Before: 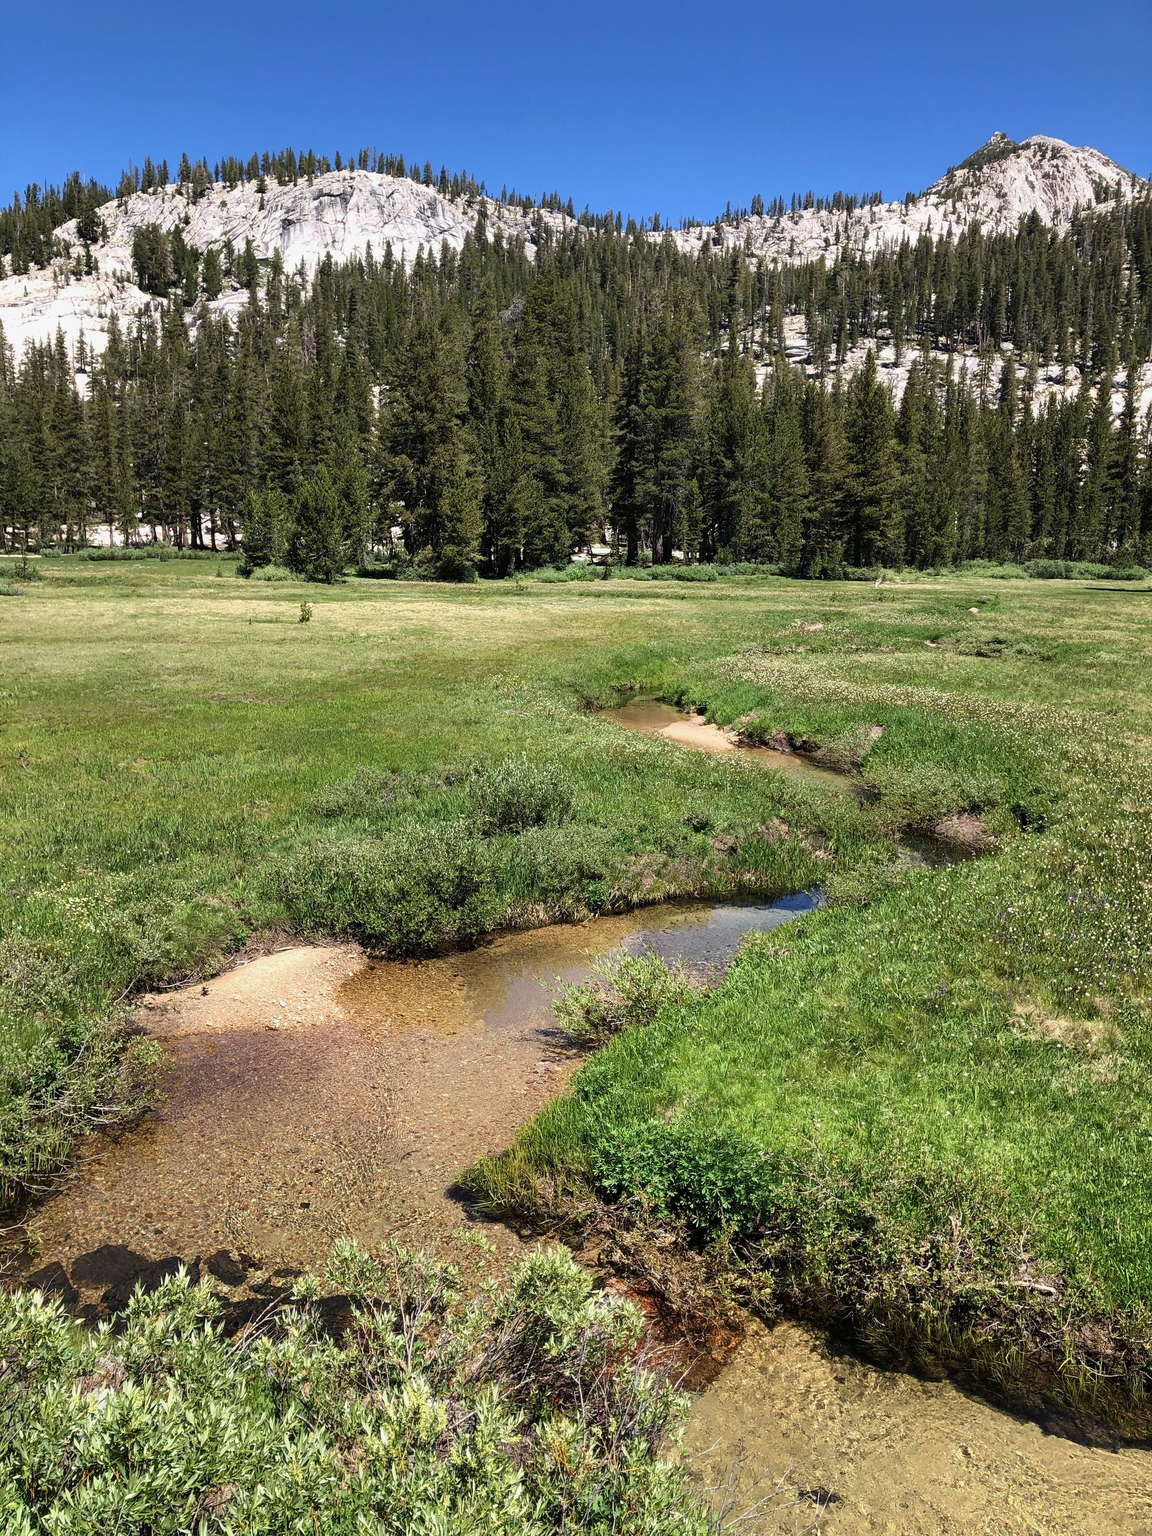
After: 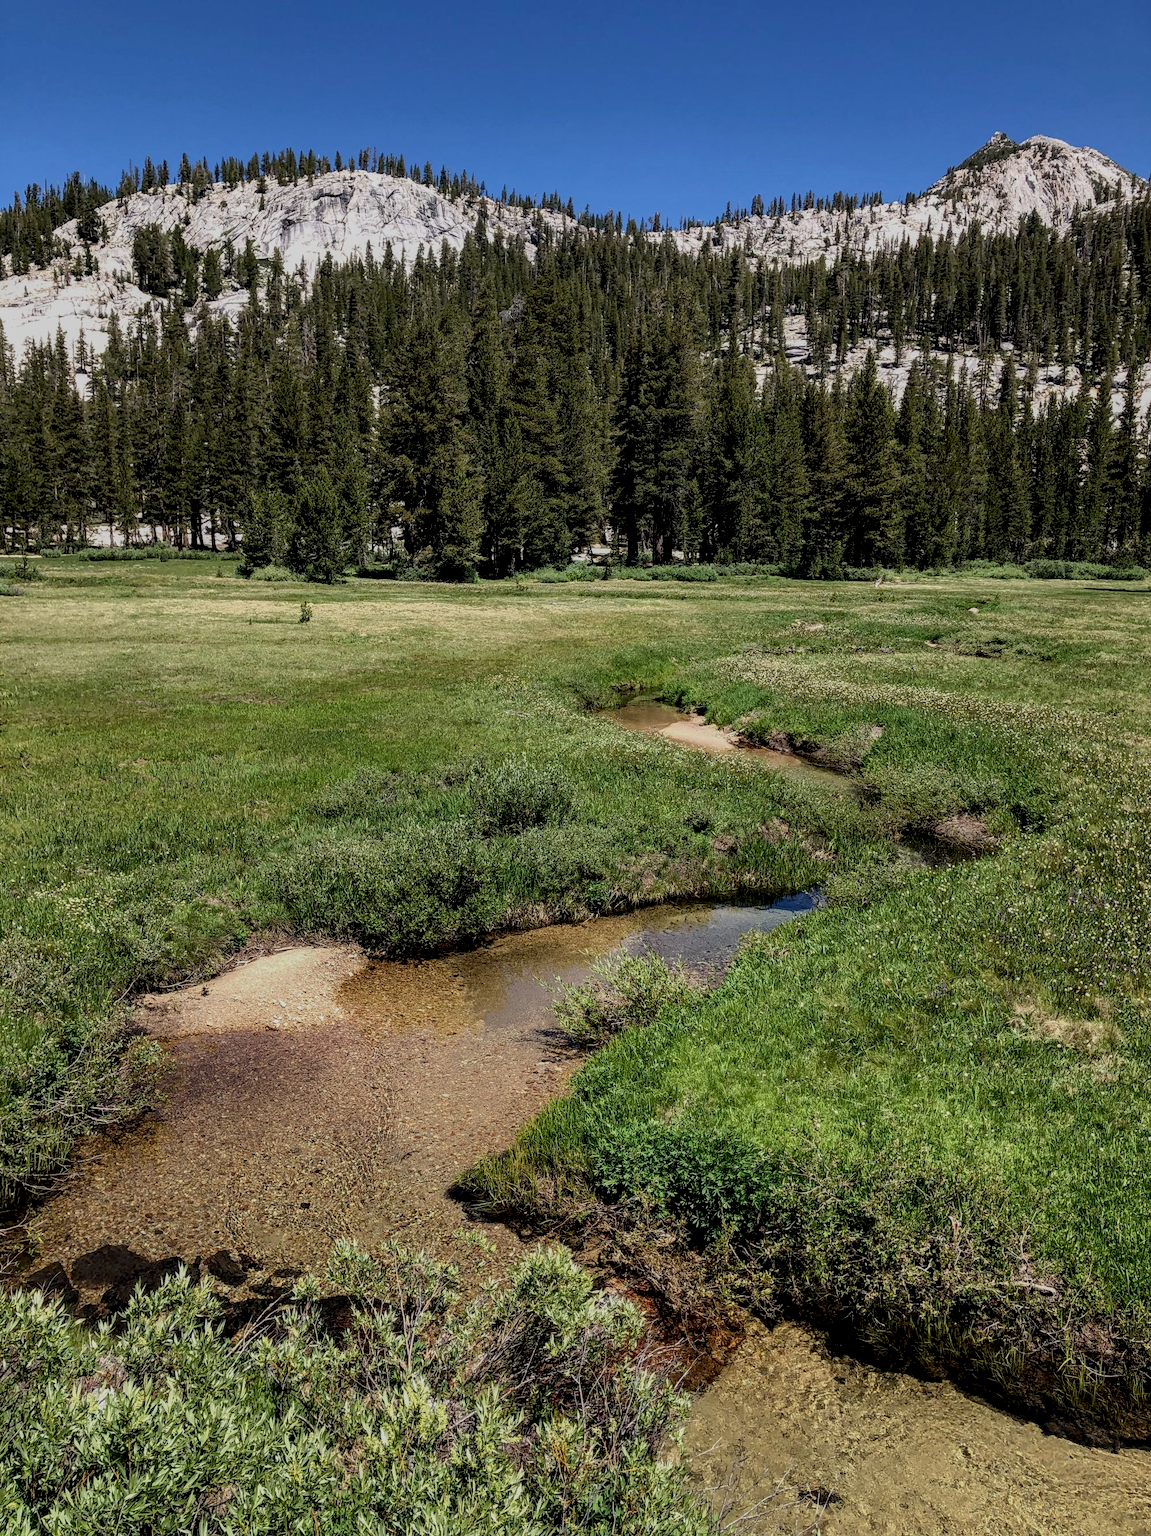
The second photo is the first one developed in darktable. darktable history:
exposure: black level correction 0.009, exposure -0.637 EV, compensate highlight preservation false
local contrast: detail 130%
